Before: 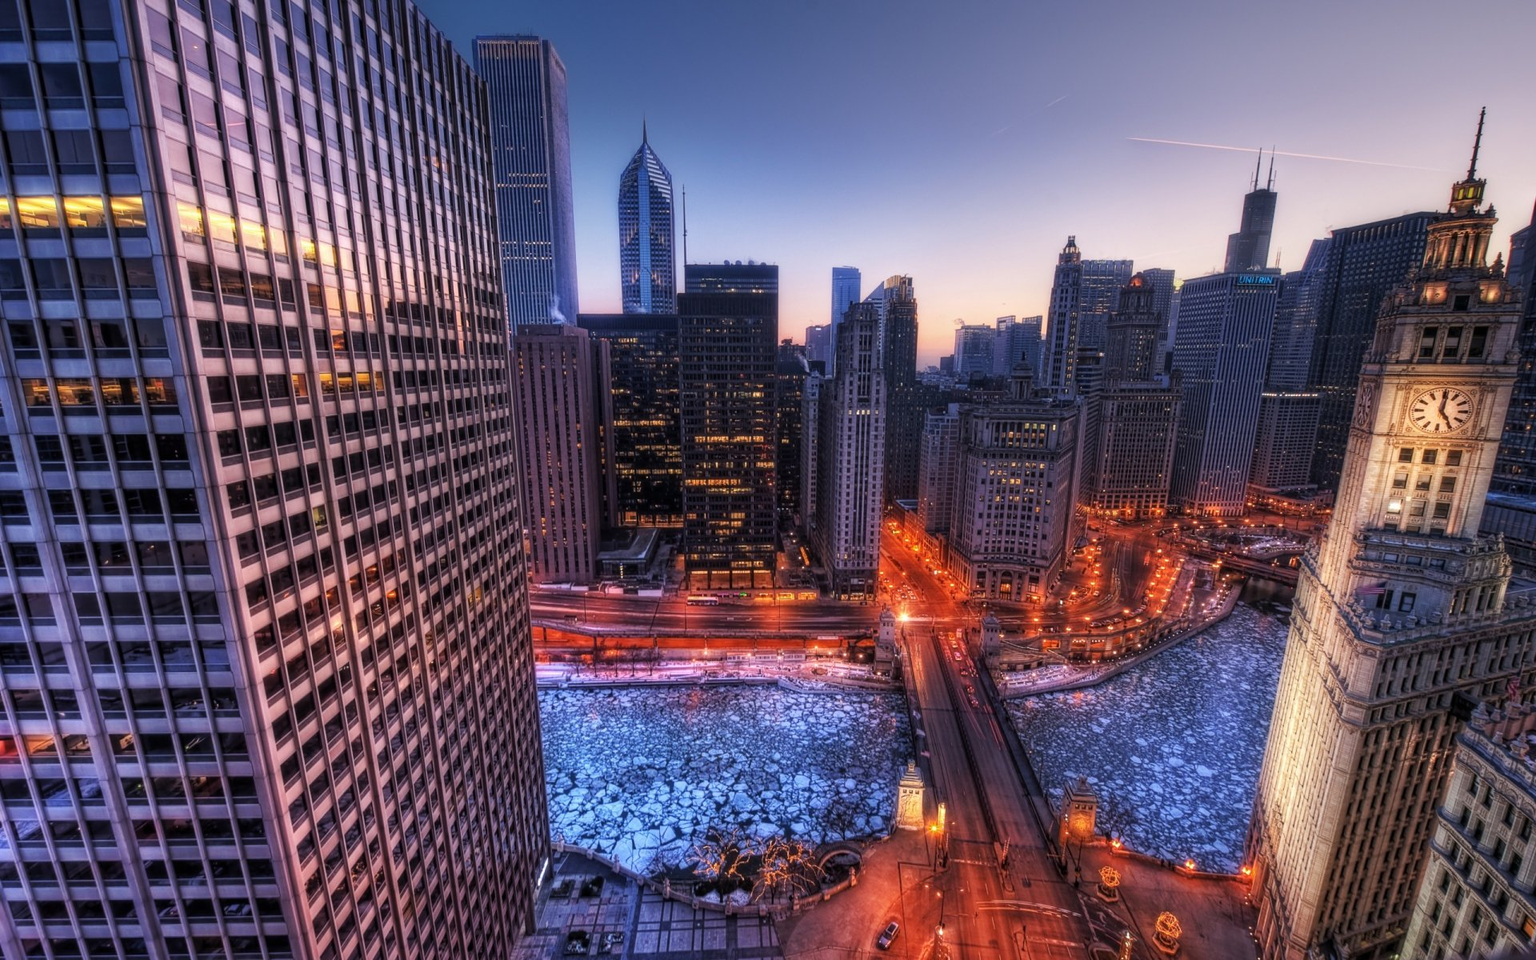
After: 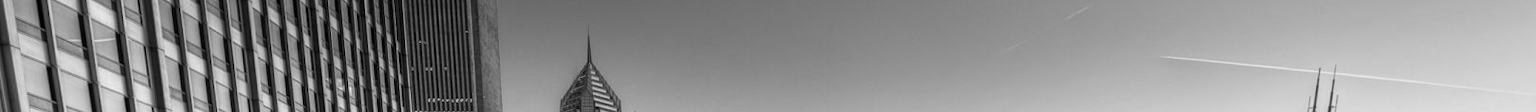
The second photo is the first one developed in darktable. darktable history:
exposure: black level correction 0, exposure 0.2 EV, compensate exposure bias true, compensate highlight preservation false
crop and rotate: left 9.644%, top 9.491%, right 6.021%, bottom 80.509%
local contrast: highlights 100%, shadows 100%, detail 120%, midtone range 0.2
monochrome: on, module defaults
